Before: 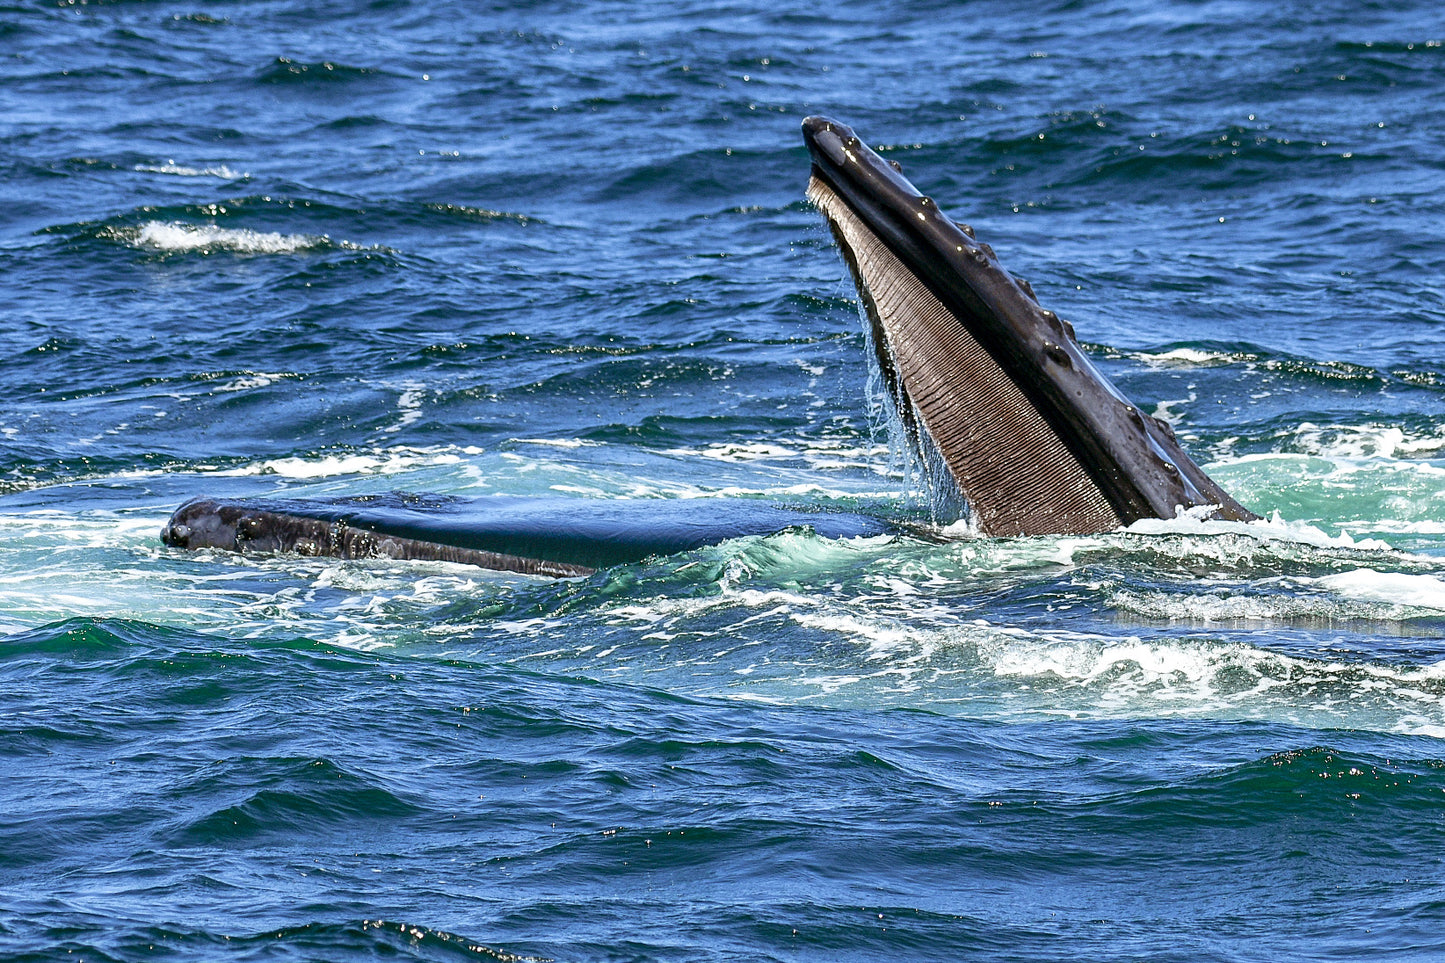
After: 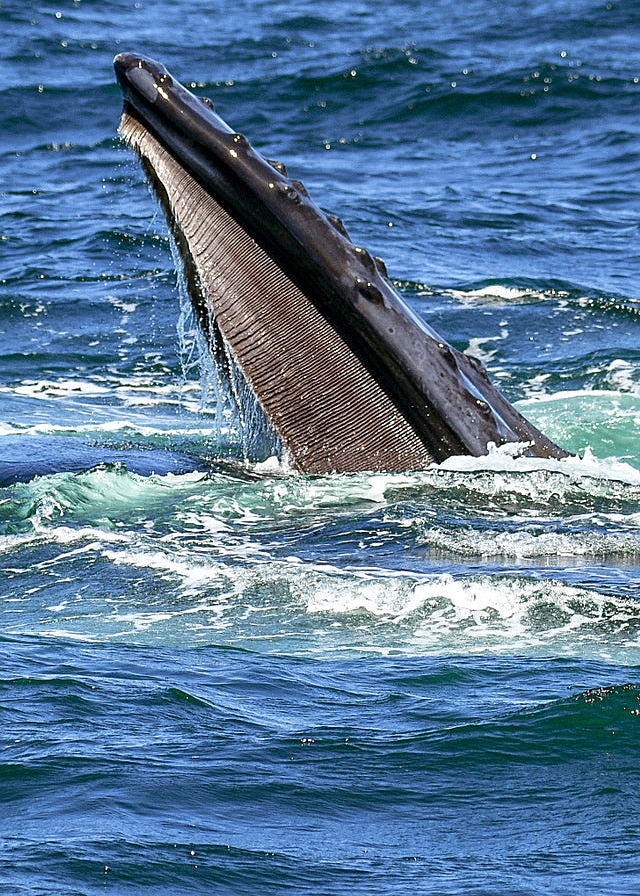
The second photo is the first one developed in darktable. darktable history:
crop: left 47.628%, top 6.643%, right 7.874%
sharpen: radius 1.272, amount 0.305, threshold 0
